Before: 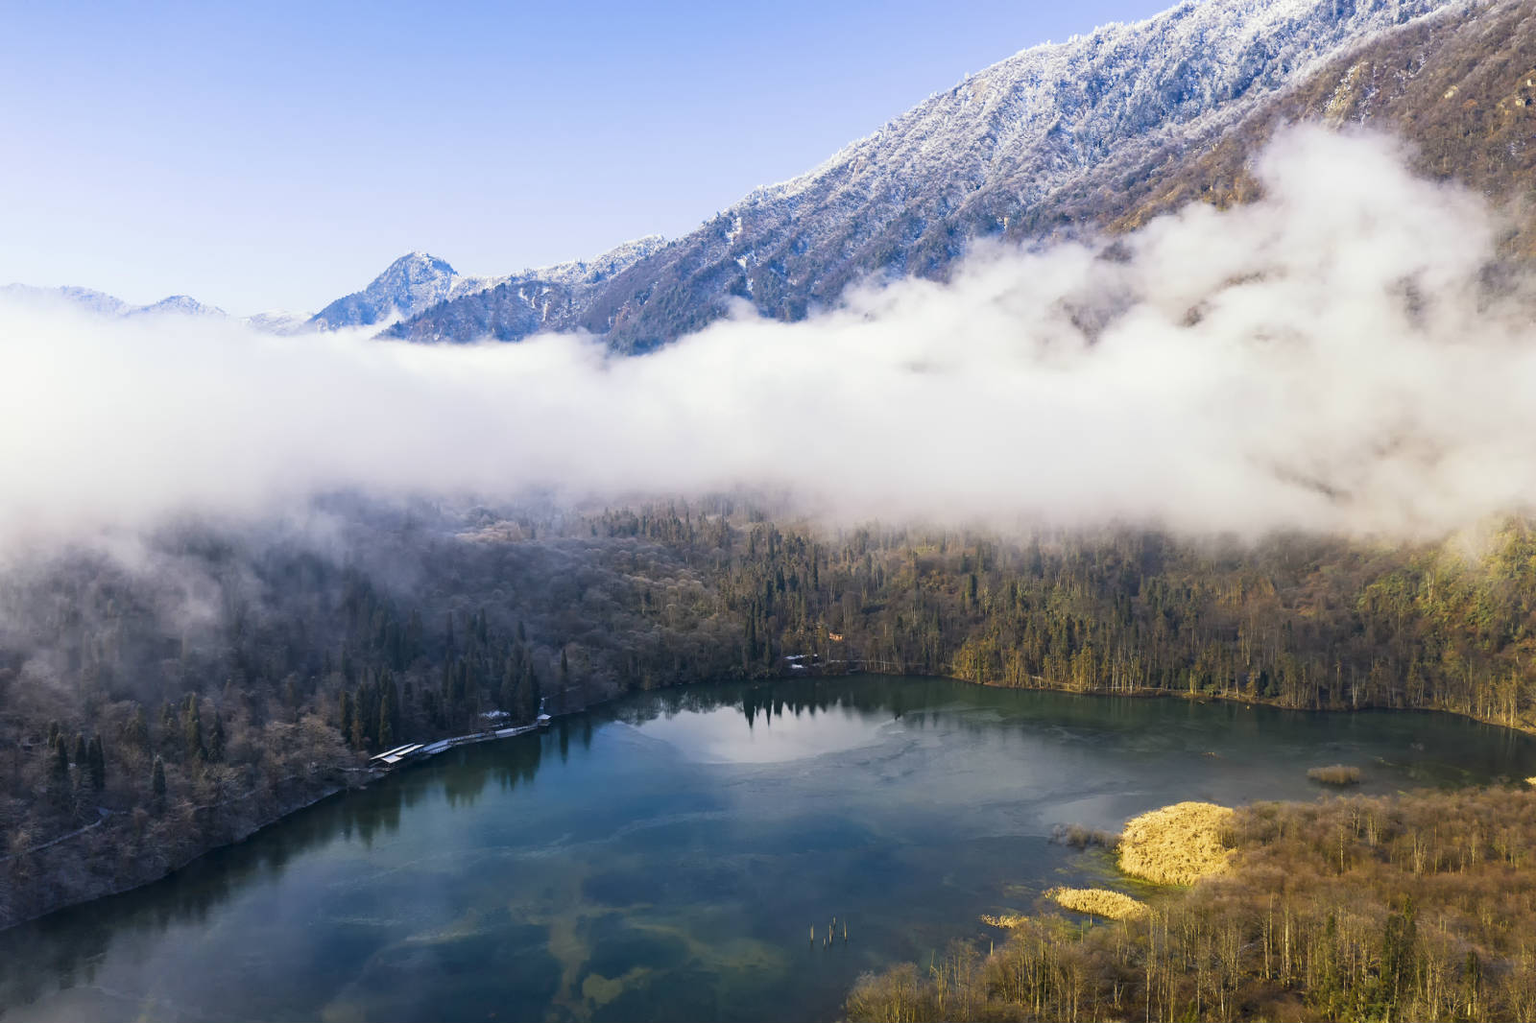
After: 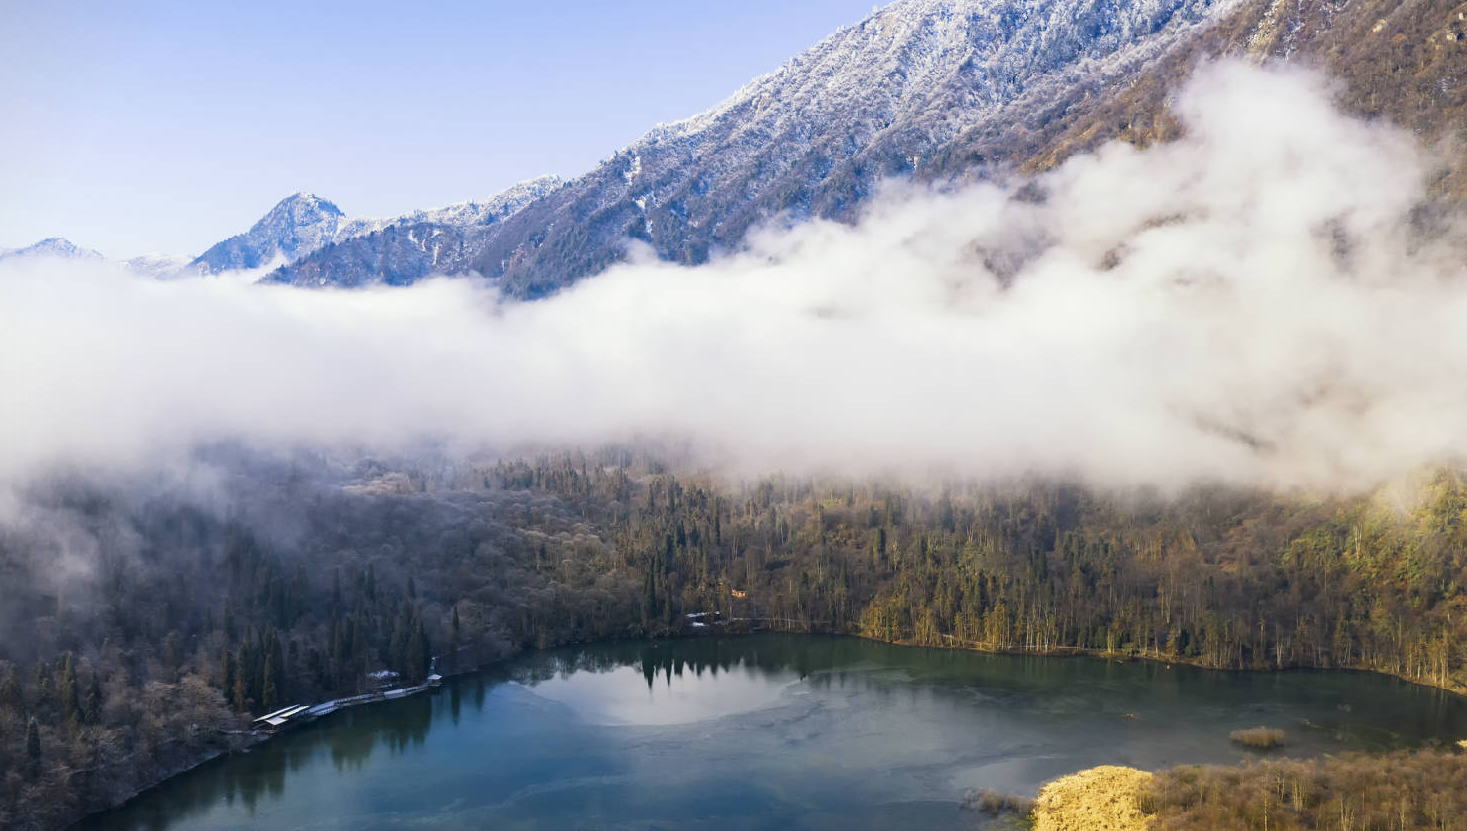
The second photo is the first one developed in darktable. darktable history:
crop: left 8.305%, top 6.627%, bottom 15.378%
vignetting: fall-off start 99.94%, fall-off radius 71.7%, center (0.04, -0.085), width/height ratio 1.17
